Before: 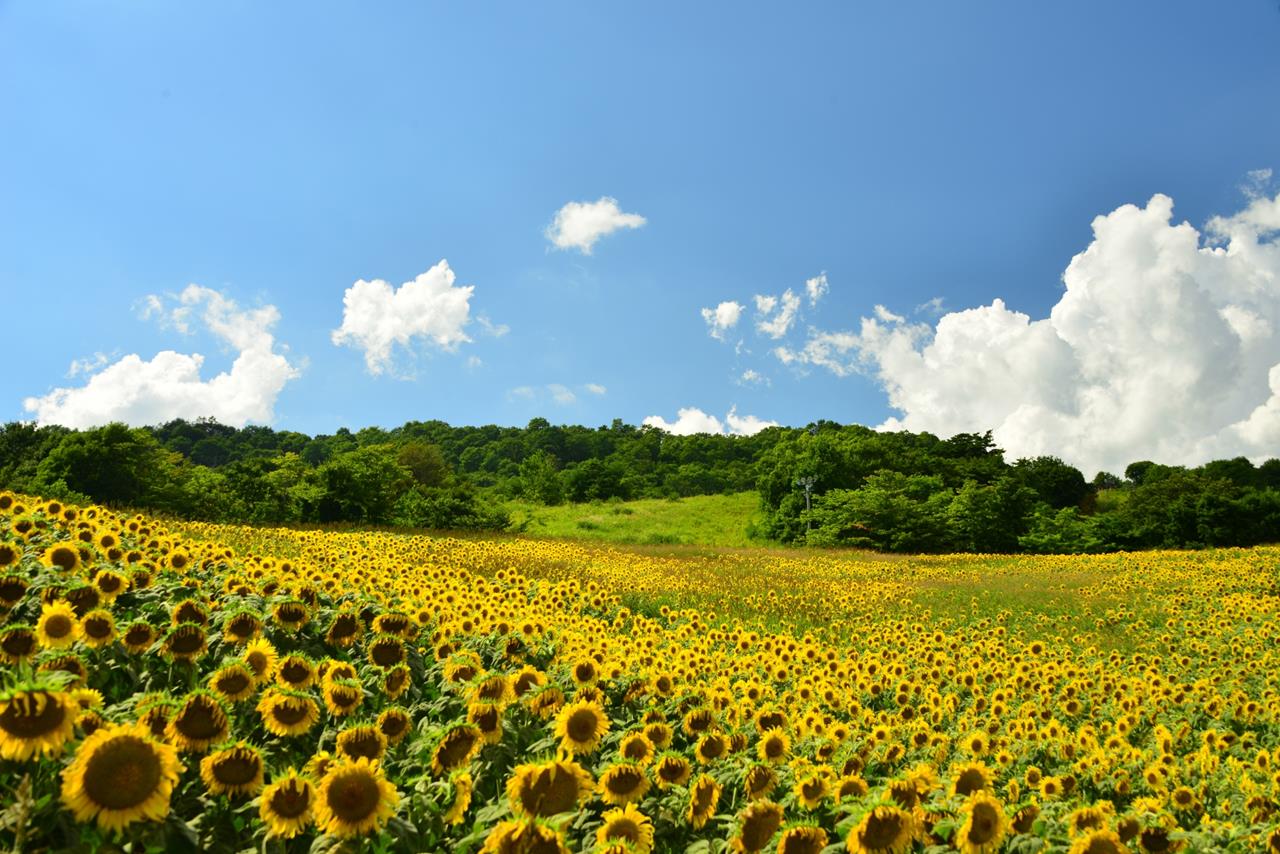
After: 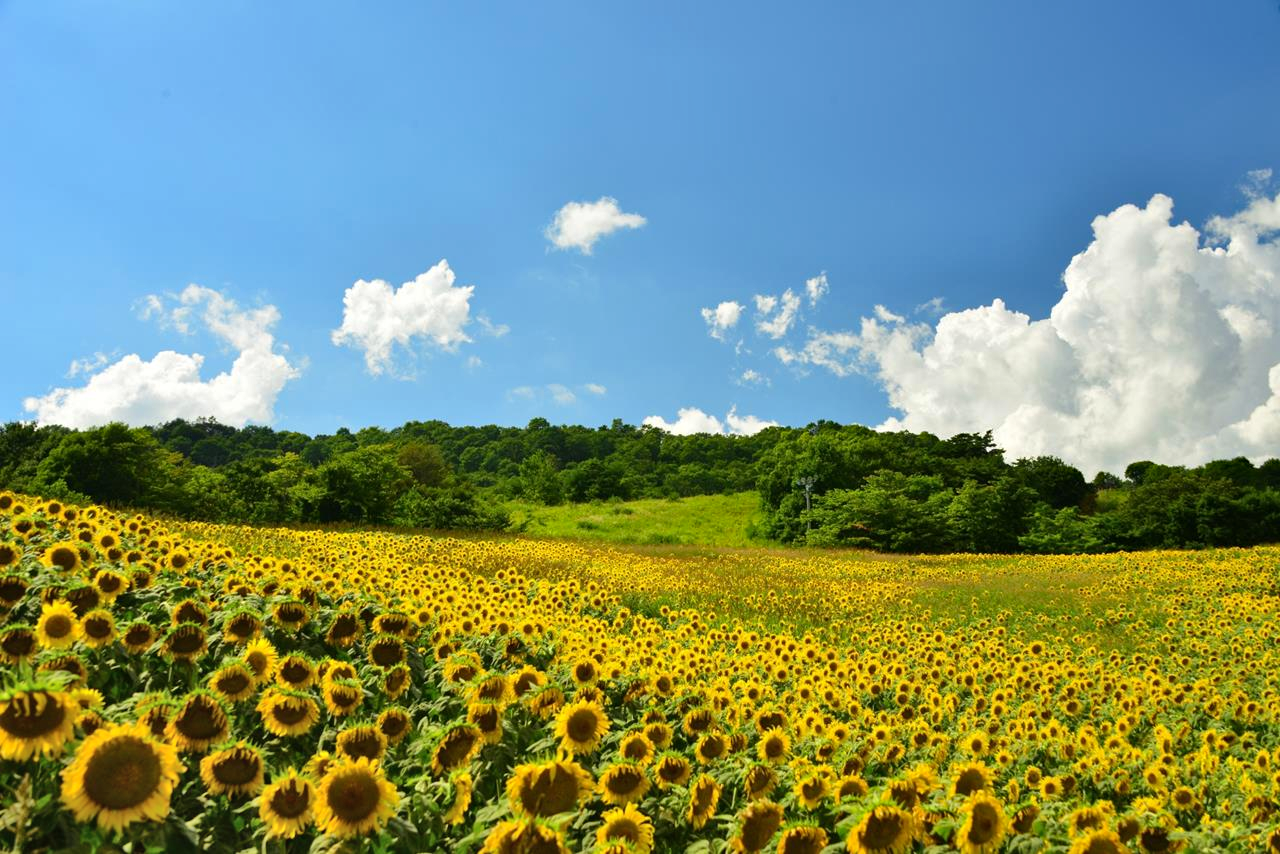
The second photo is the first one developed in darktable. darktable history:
exposure: black level correction 0, compensate highlight preservation false
haze removal: compatibility mode true, adaptive false
shadows and highlights: shadows 73.48, highlights -23.54, soften with gaussian
